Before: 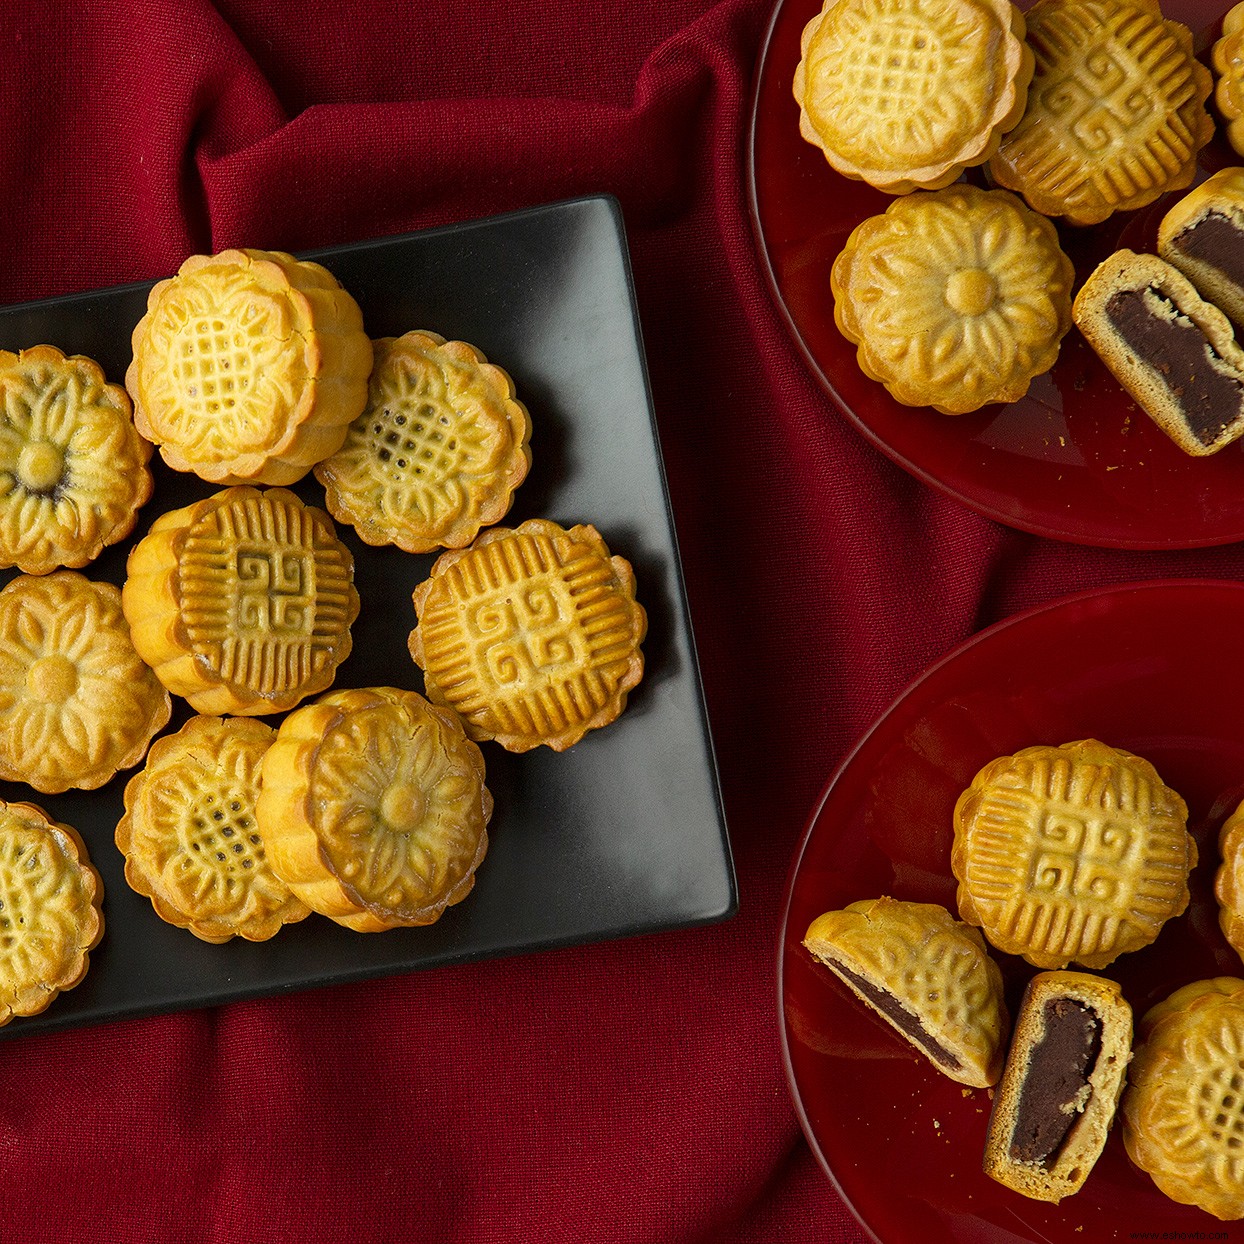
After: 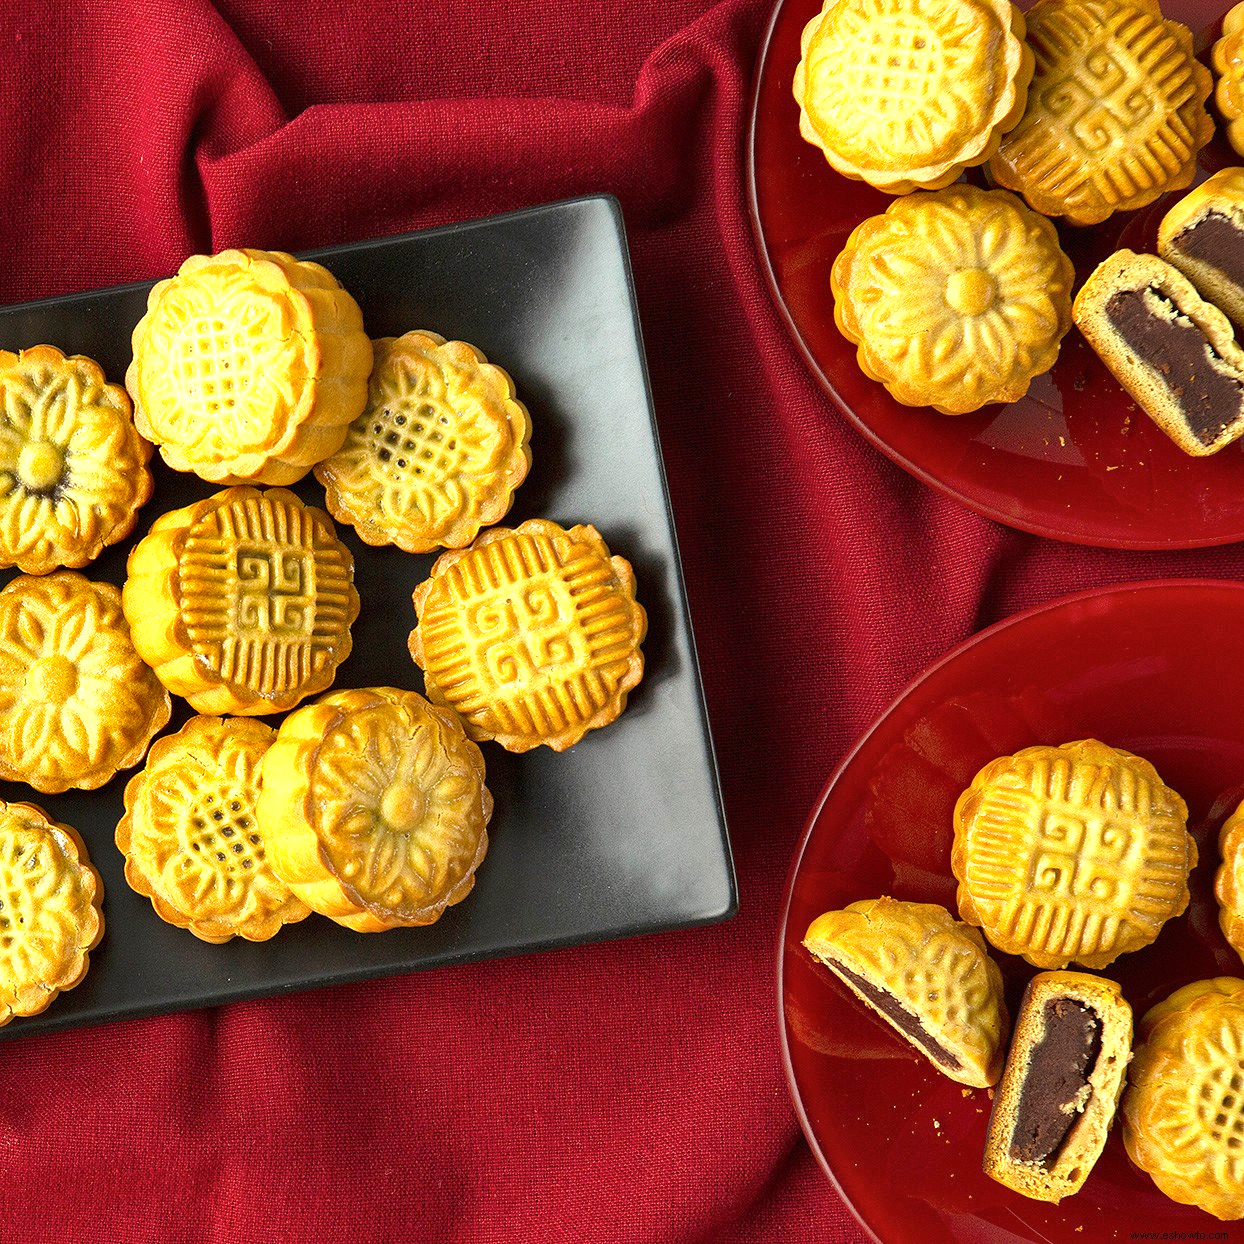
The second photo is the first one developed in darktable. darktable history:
exposure: black level correction 0, exposure 1 EV, compensate exposure bias true, compensate highlight preservation false
local contrast: mode bilateral grid, contrast 10, coarseness 26, detail 115%, midtone range 0.2
shadows and highlights: soften with gaussian
